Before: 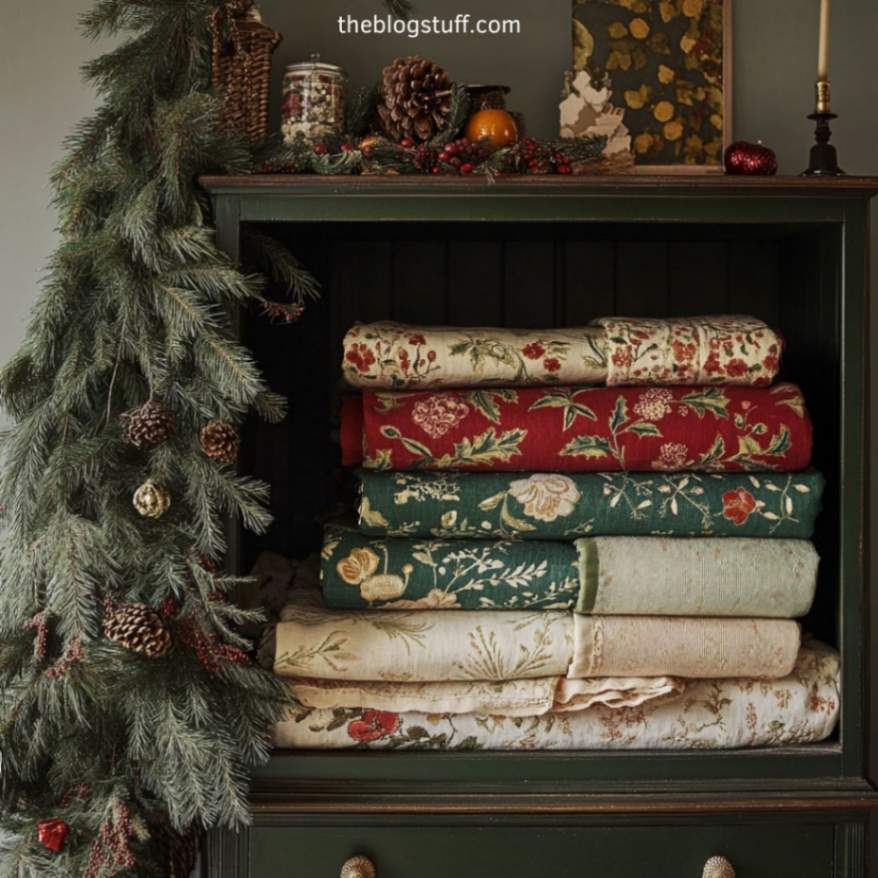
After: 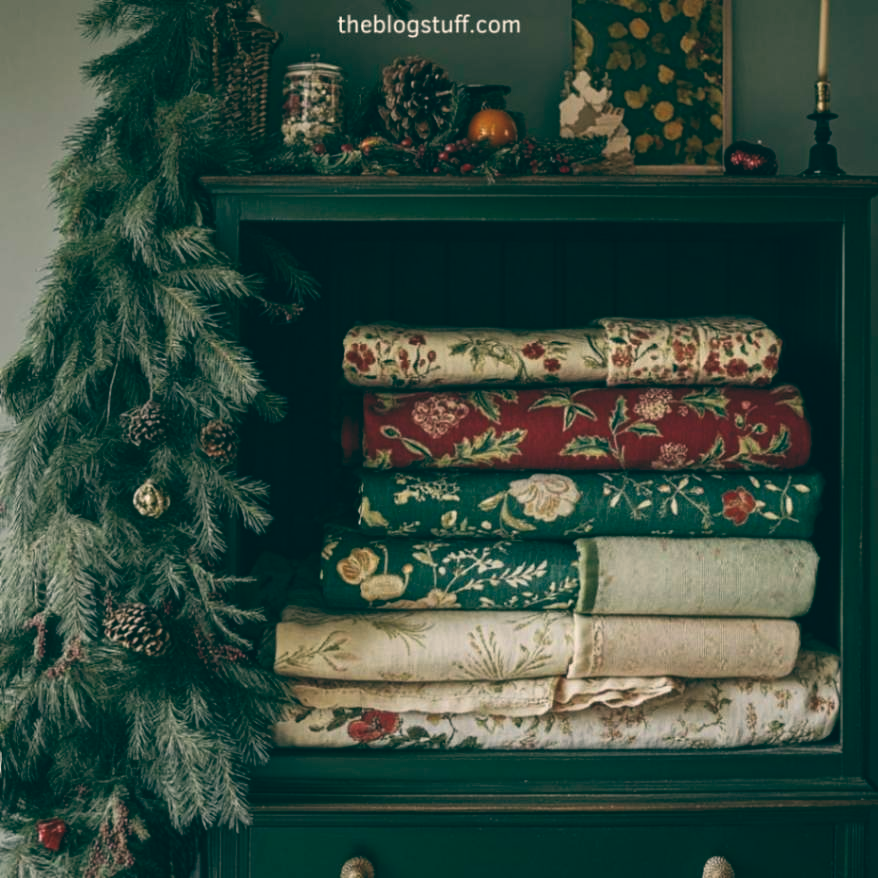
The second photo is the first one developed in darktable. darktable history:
white balance: red 0.98, blue 1.034
color balance: lift [1.005, 0.99, 1.007, 1.01], gamma [1, 0.979, 1.011, 1.021], gain [0.923, 1.098, 1.025, 0.902], input saturation 90.45%, contrast 7.73%, output saturation 105.91%
